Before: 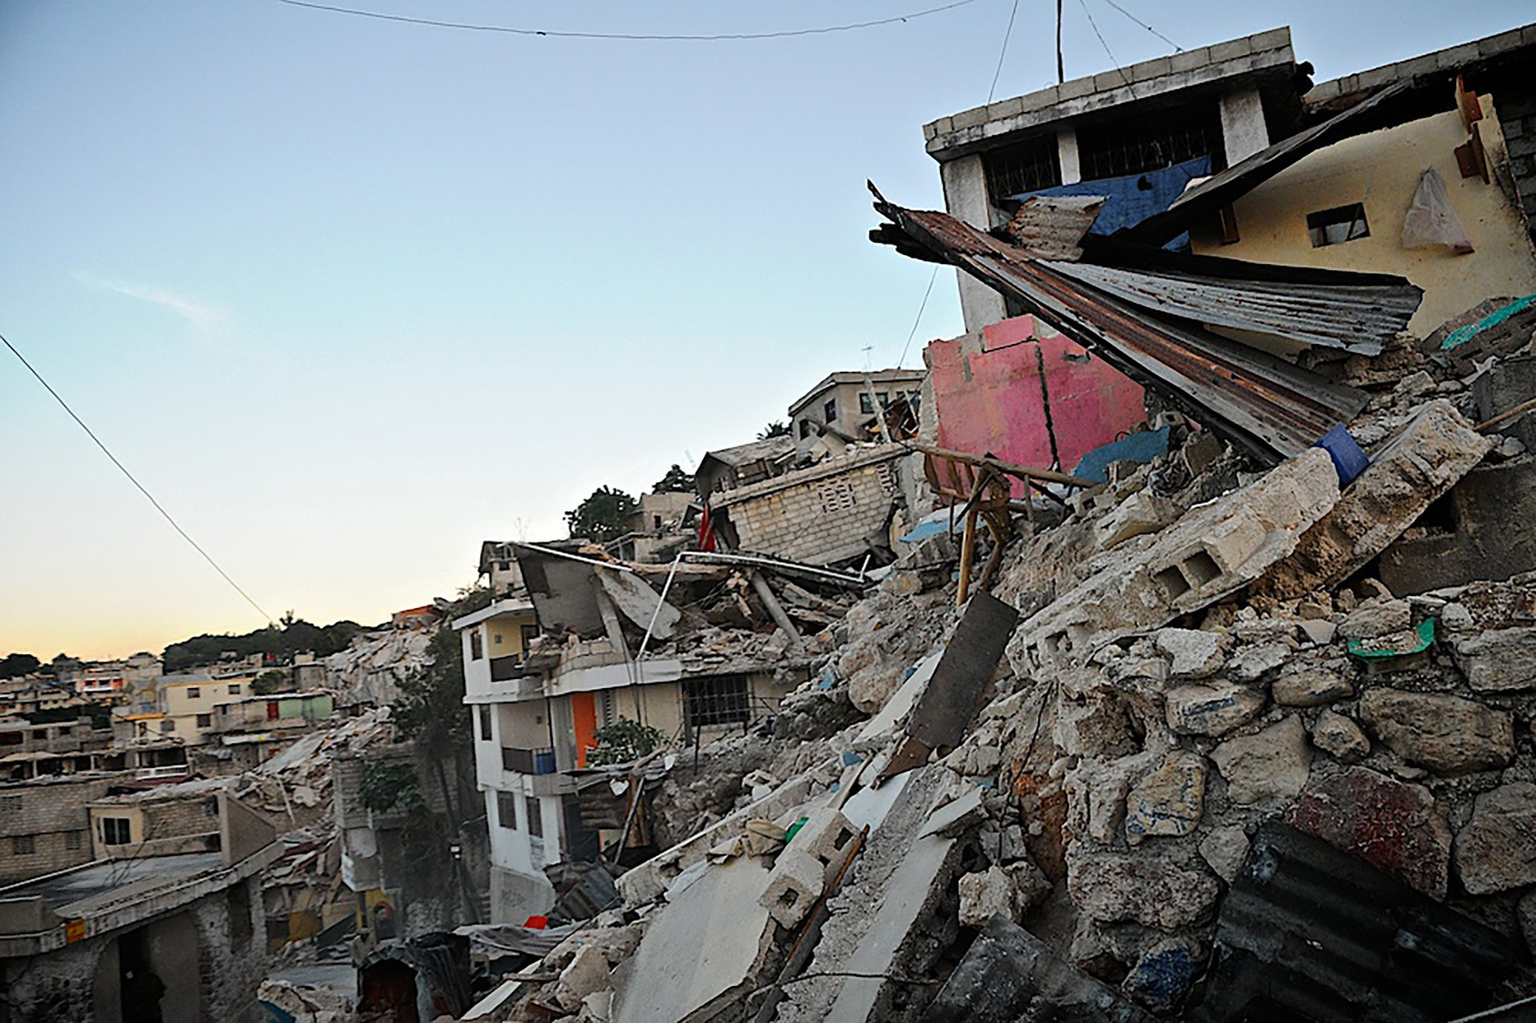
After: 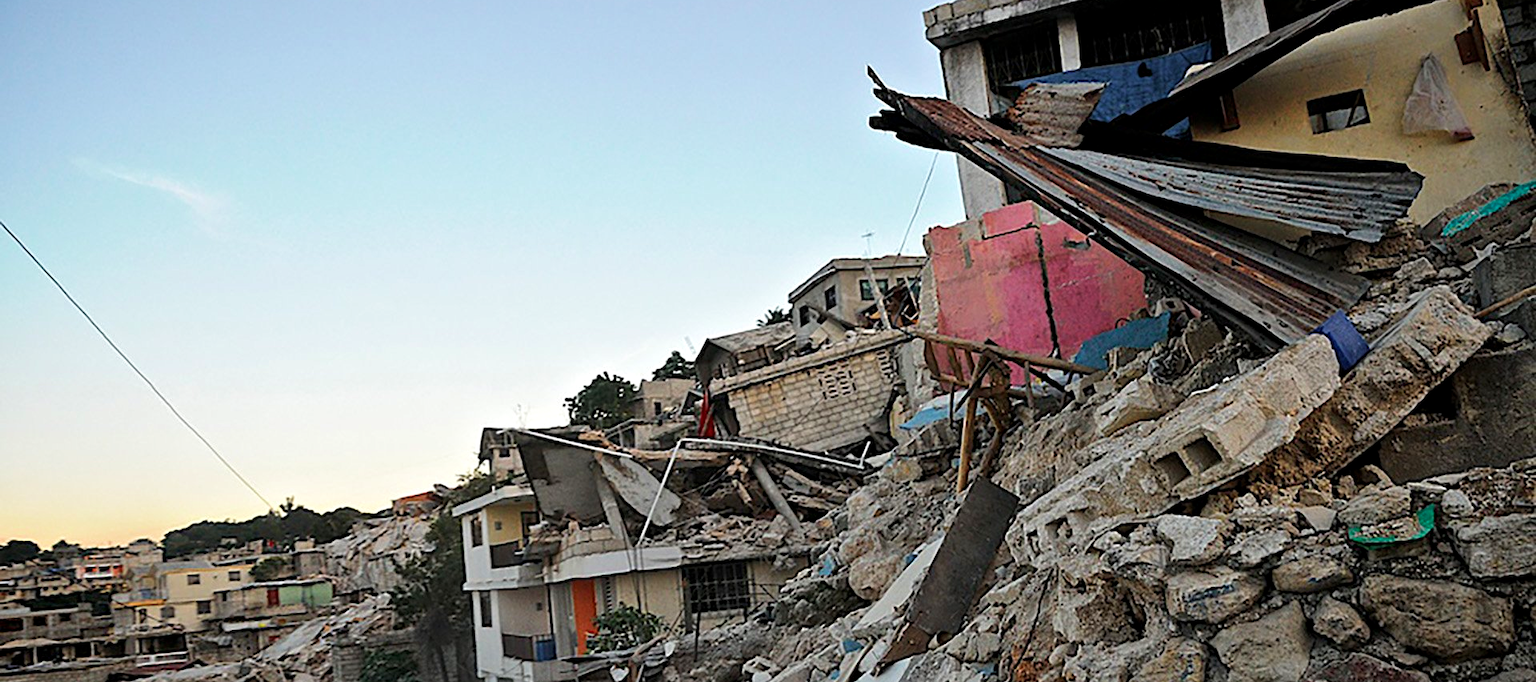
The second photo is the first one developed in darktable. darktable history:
velvia: on, module defaults
crop: top 11.14%, bottom 22.14%
local contrast: highlights 103%, shadows 103%, detail 119%, midtone range 0.2
